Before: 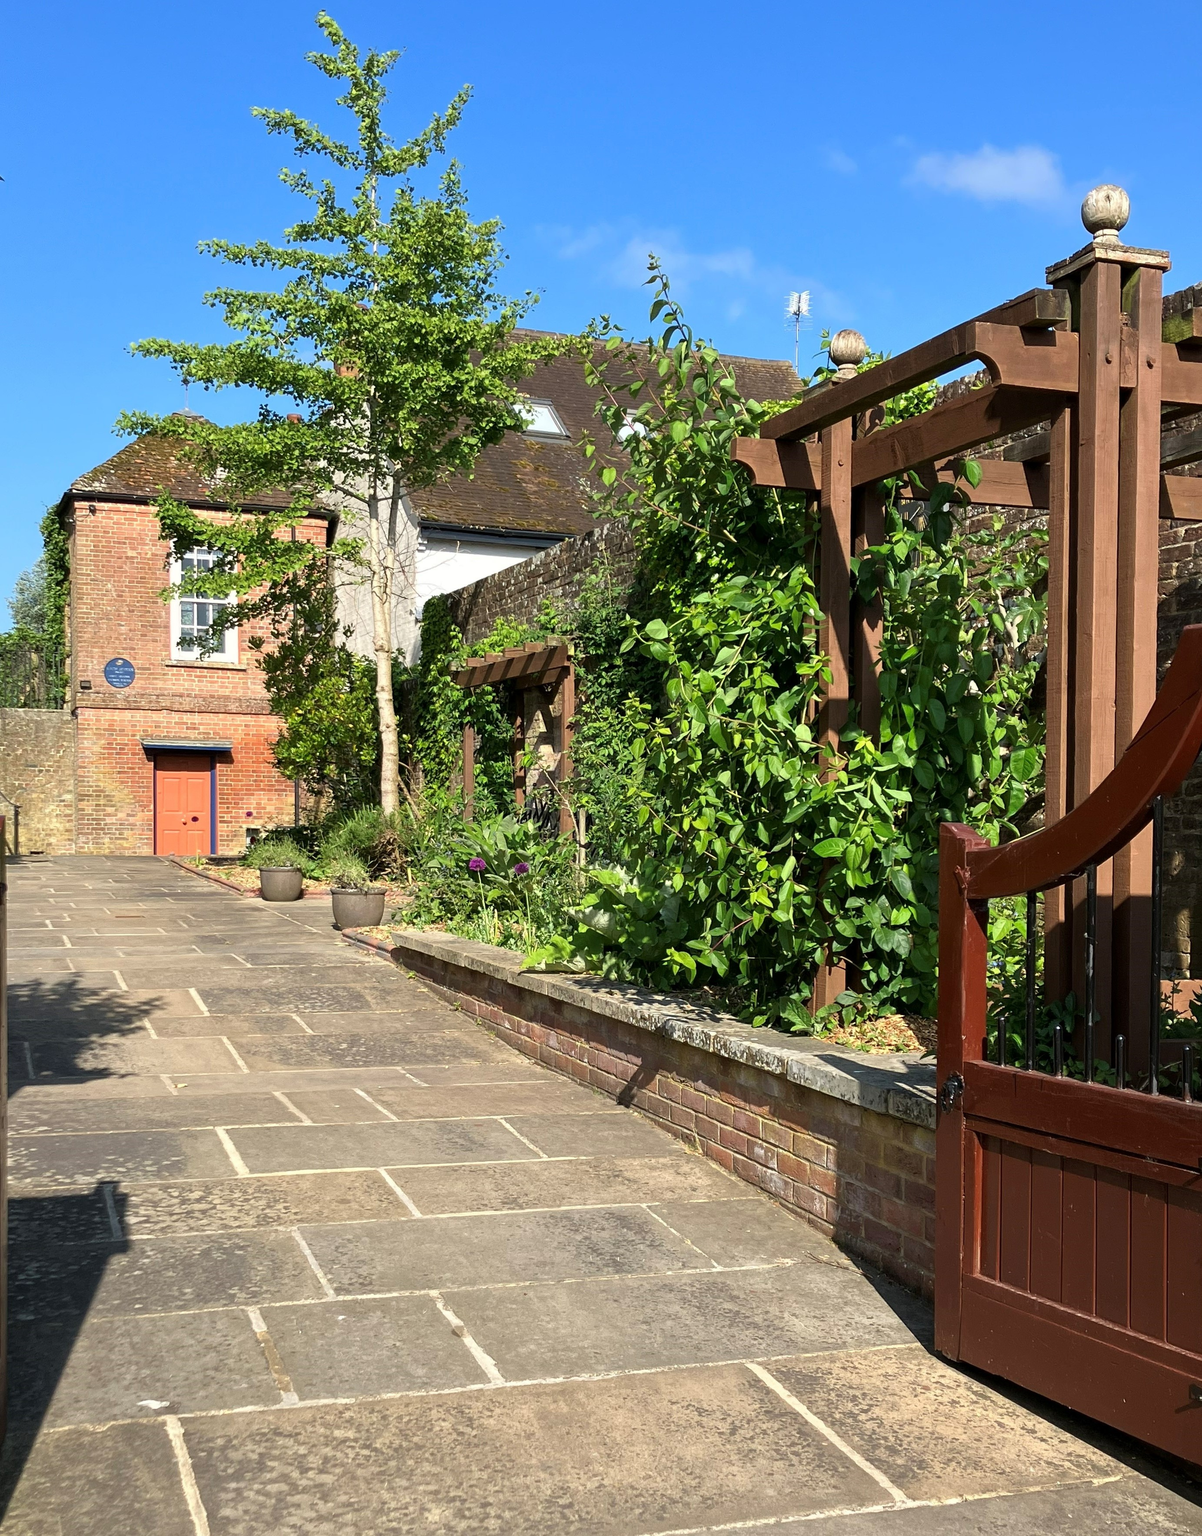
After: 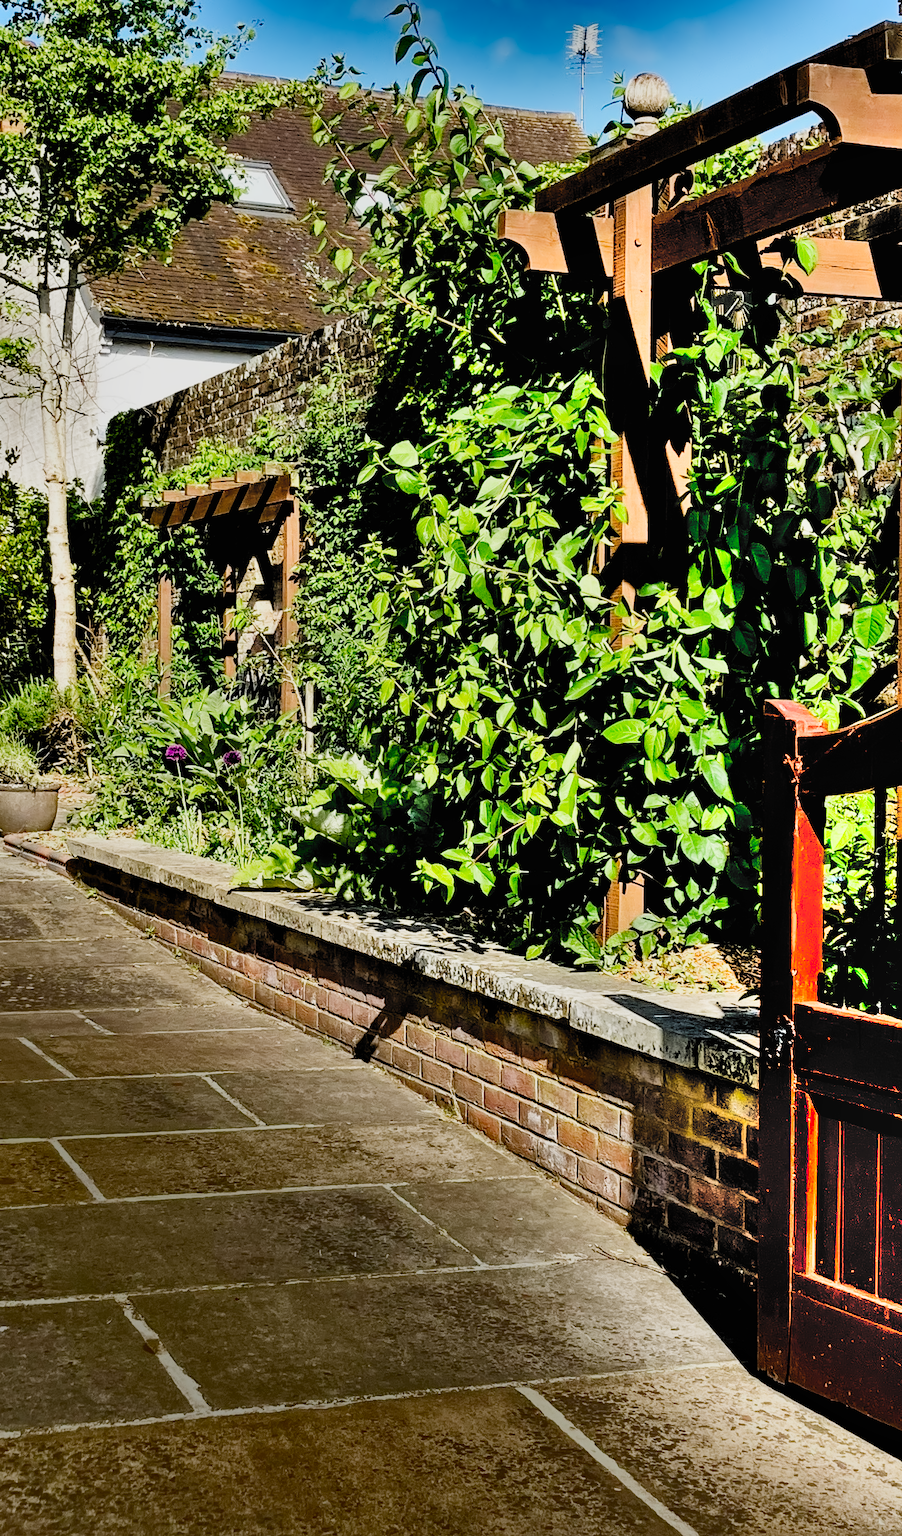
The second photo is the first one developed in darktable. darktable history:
filmic rgb: black relative exposure -2.85 EV, white relative exposure 4.56 EV, hardness 1.77, contrast 1.25, preserve chrominance no, color science v5 (2021)
contrast brightness saturation: contrast 0.2, brightness 0.15, saturation 0.14
crop and rotate: left 28.256%, top 17.734%, right 12.656%, bottom 3.573%
shadows and highlights: radius 123.98, shadows 100, white point adjustment -3, highlights -100, highlights color adjustment 89.84%, soften with gaussian
white balance: emerald 1
contrast equalizer: y [[0.5 ×4, 0.524, 0.59], [0.5 ×6], [0.5 ×6], [0, 0, 0, 0.01, 0.045, 0.012], [0, 0, 0, 0.044, 0.195, 0.131]]
